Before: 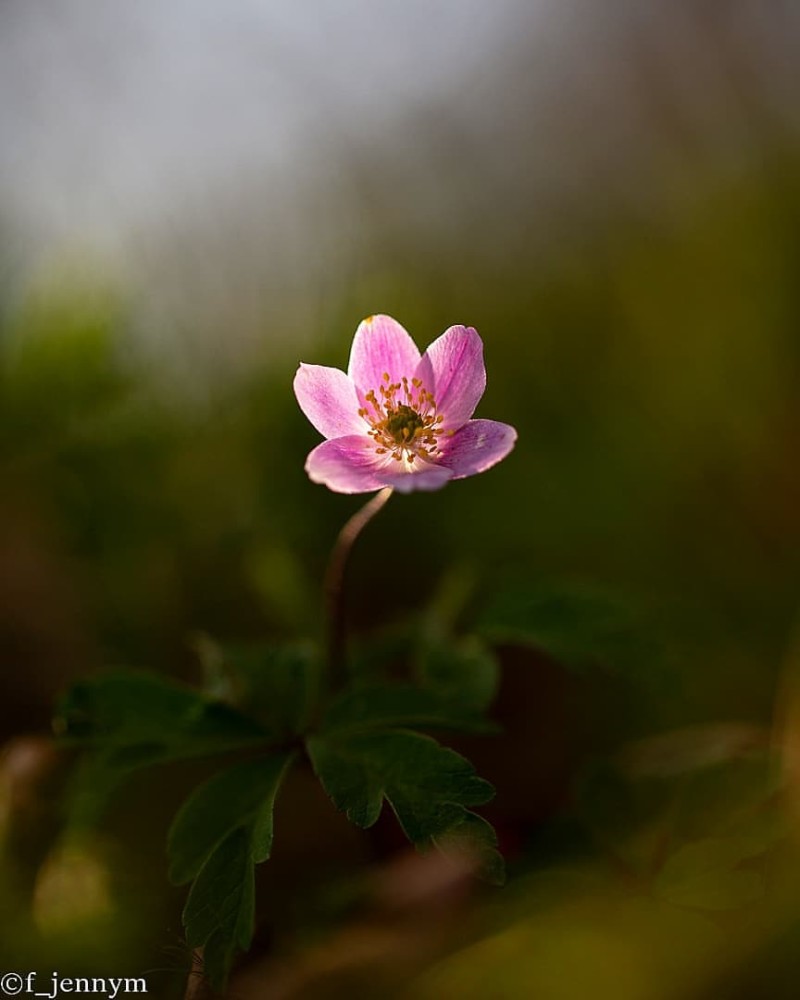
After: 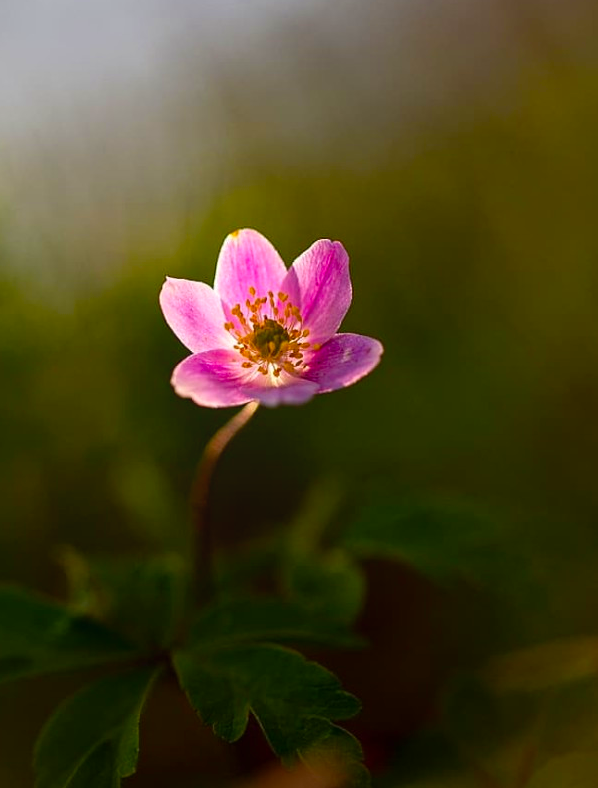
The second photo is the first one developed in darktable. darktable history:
crop: left 16.768%, top 8.653%, right 8.362%, bottom 12.485%
bloom: size 40%
velvia: strength 32%, mid-tones bias 0.2
